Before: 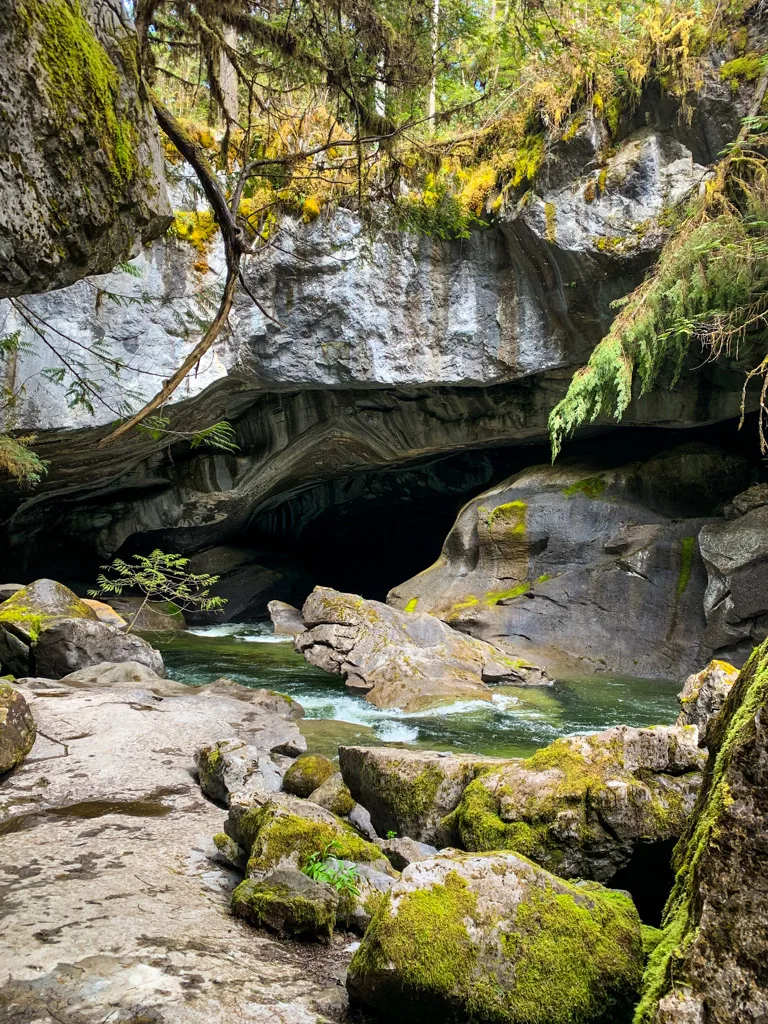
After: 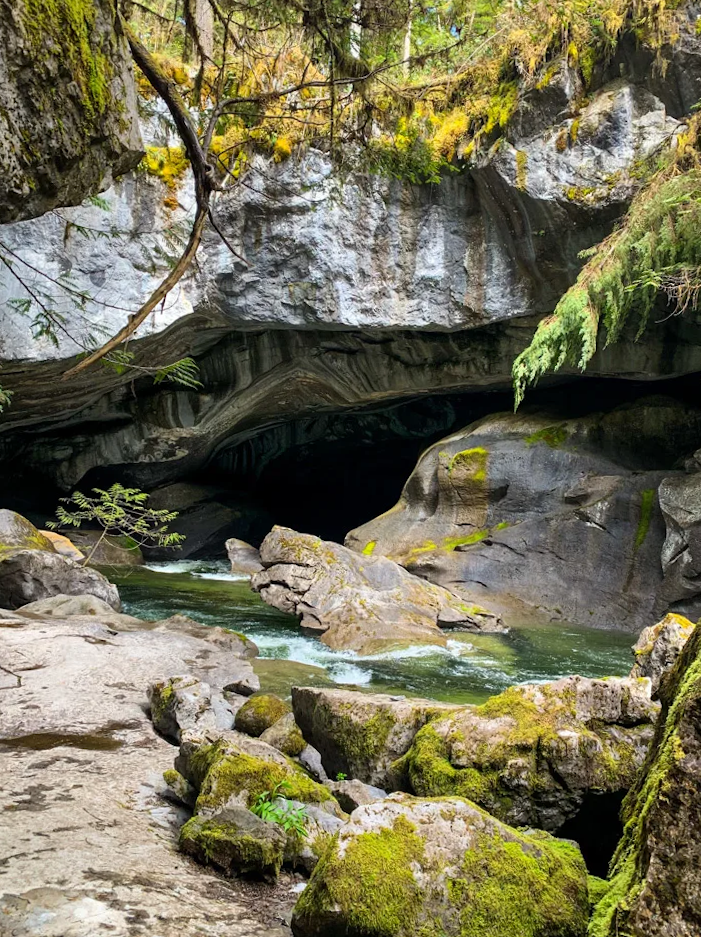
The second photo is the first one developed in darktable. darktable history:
crop and rotate: angle -1.96°, left 3.089%, top 3.702%, right 1.515%, bottom 0.645%
